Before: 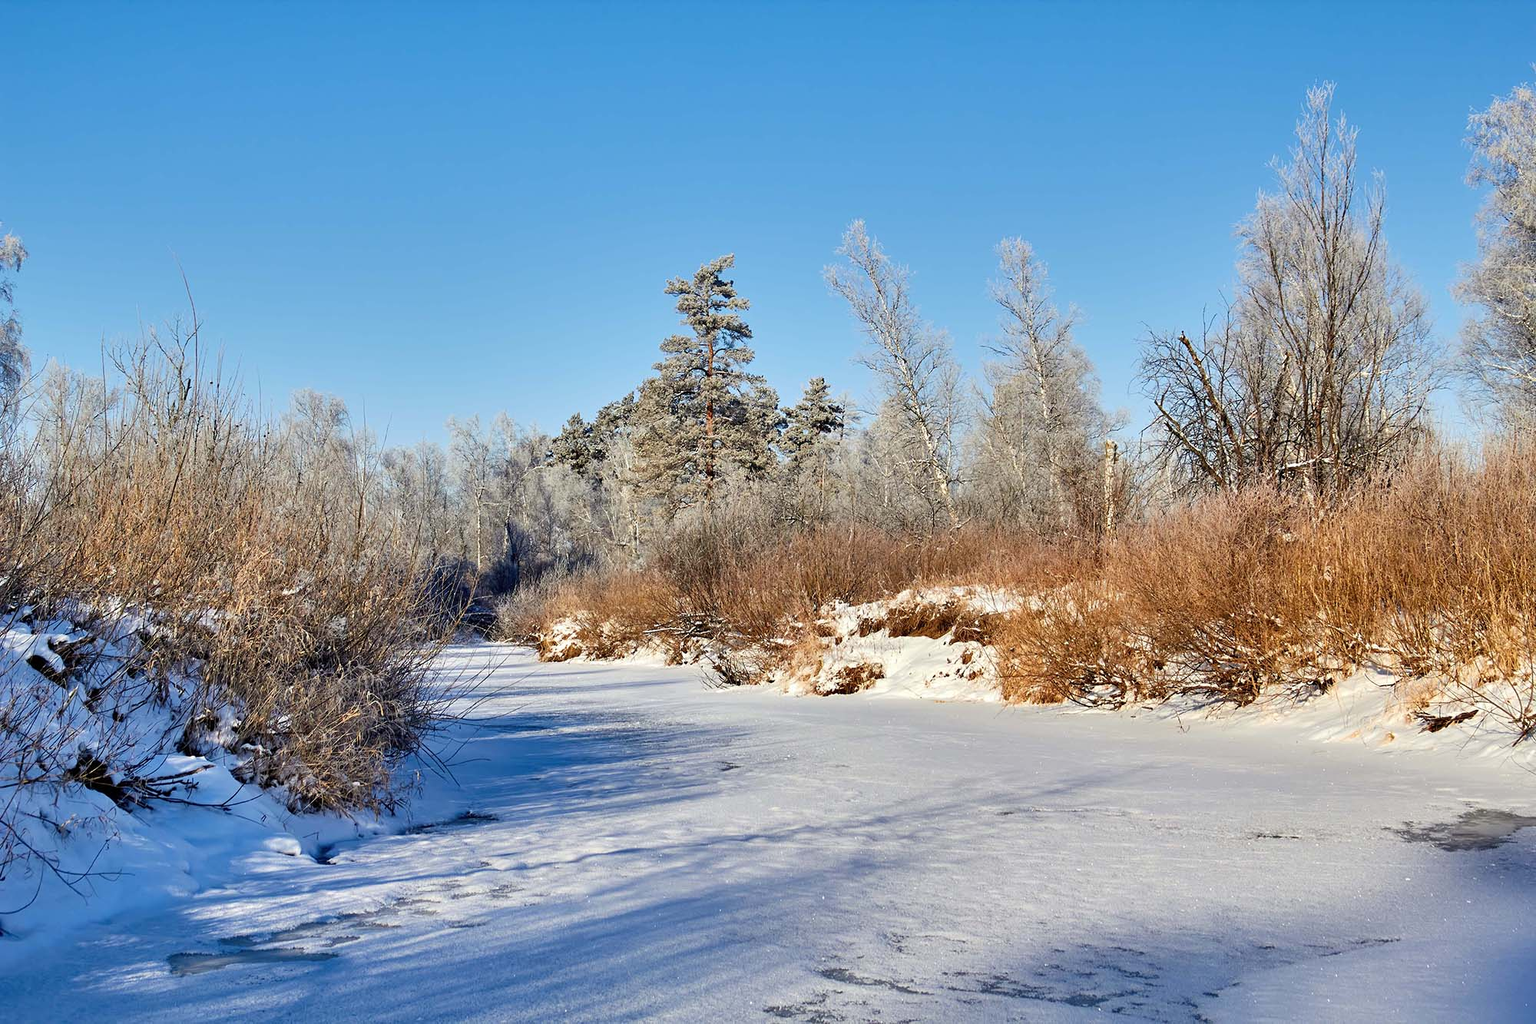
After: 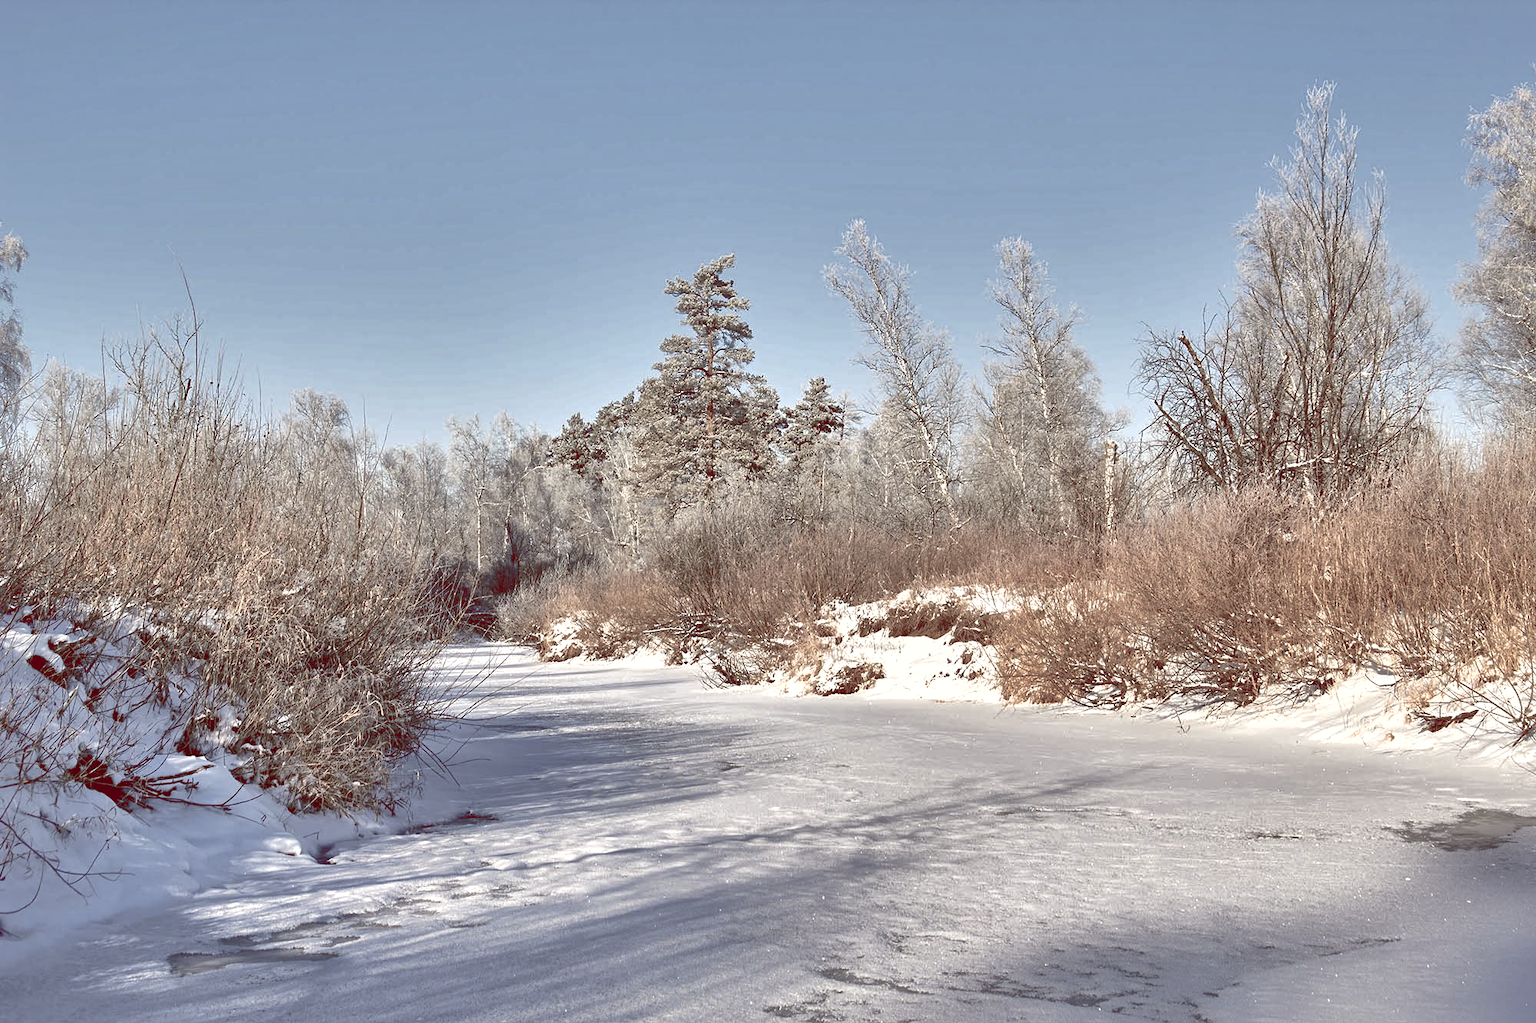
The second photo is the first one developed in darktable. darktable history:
exposure: black level correction 0, exposure 0.7 EV, compensate exposure bias true, compensate highlight preservation false
color balance rgb: shadows lift › luminance 1%, shadows lift › chroma 0.2%, shadows lift › hue 20°, power › luminance 1%, power › chroma 0.4%, power › hue 34°, highlights gain › luminance 0.8%, highlights gain › chroma 0.4%, highlights gain › hue 44°, global offset › chroma 0.4%, global offset › hue 34°, white fulcrum 0.08 EV, linear chroma grading › shadows -7%, linear chroma grading › highlights -7%, linear chroma grading › global chroma -10%, linear chroma grading › mid-tones -8%, perceptual saturation grading › global saturation -28%, perceptual saturation grading › highlights -20%, perceptual saturation grading › mid-tones -24%, perceptual saturation grading › shadows -24%, perceptual brilliance grading › global brilliance -1%, perceptual brilliance grading › highlights -1%, perceptual brilliance grading › mid-tones -1%, perceptual brilliance grading › shadows -1%, global vibrance -17%, contrast -6%
shadows and highlights: shadows 60, highlights -60
